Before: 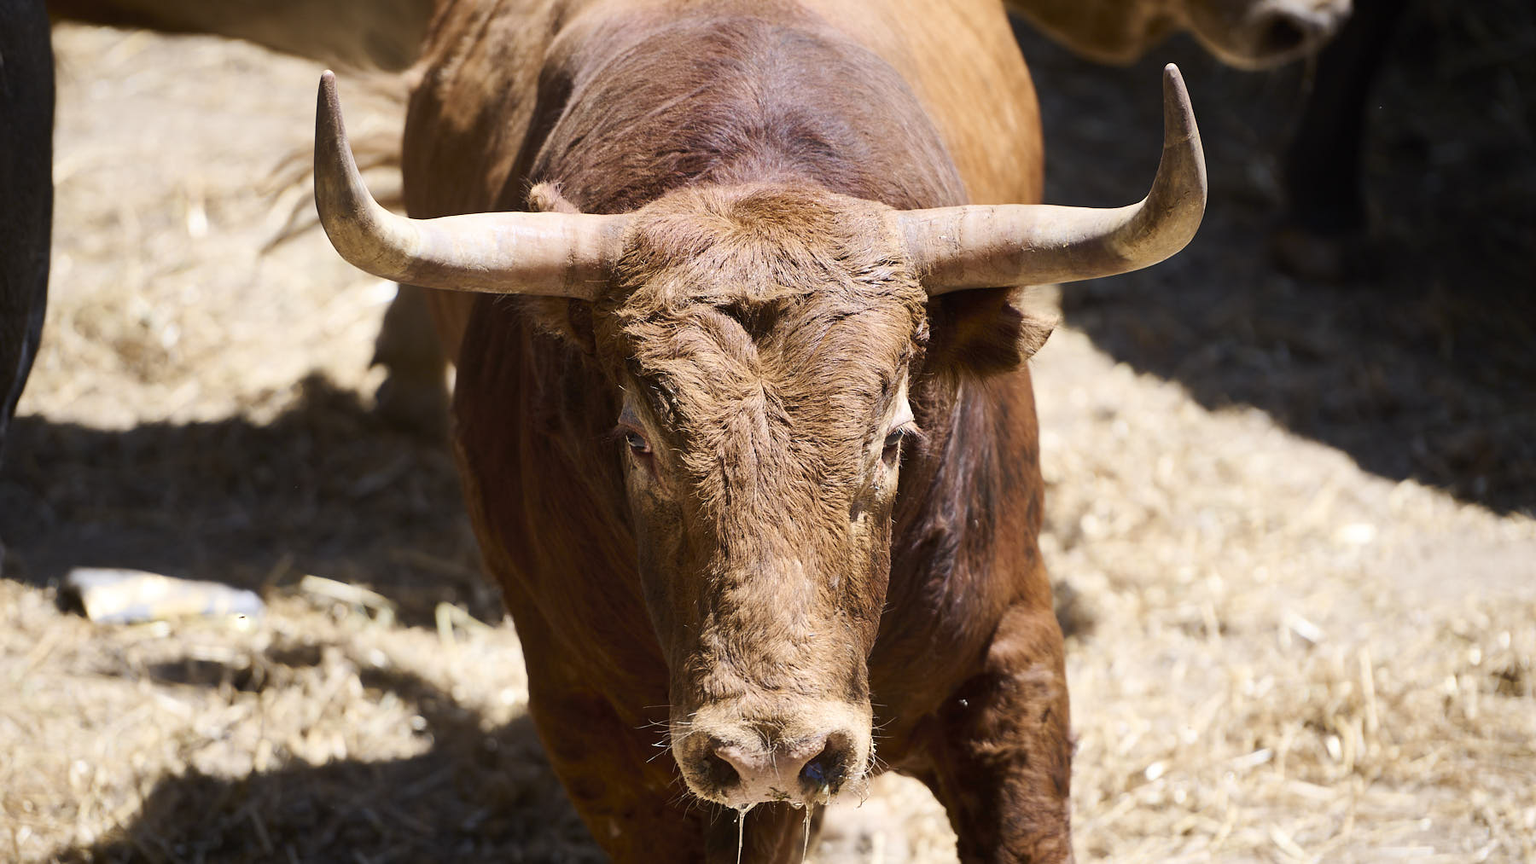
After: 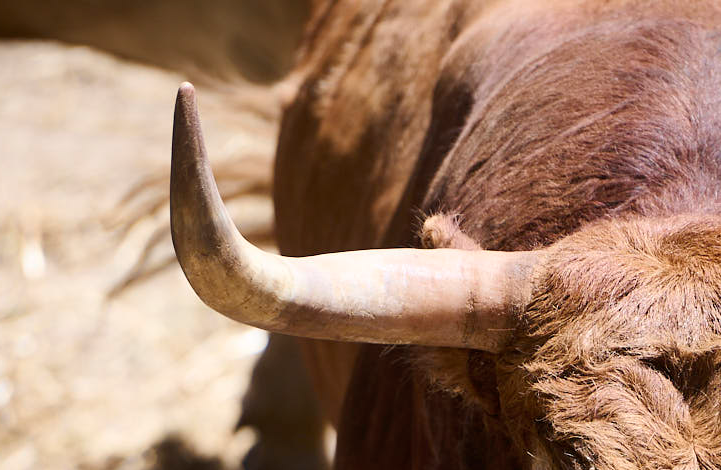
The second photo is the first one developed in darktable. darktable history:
crop and rotate: left 11.03%, top 0.068%, right 48.894%, bottom 53.508%
